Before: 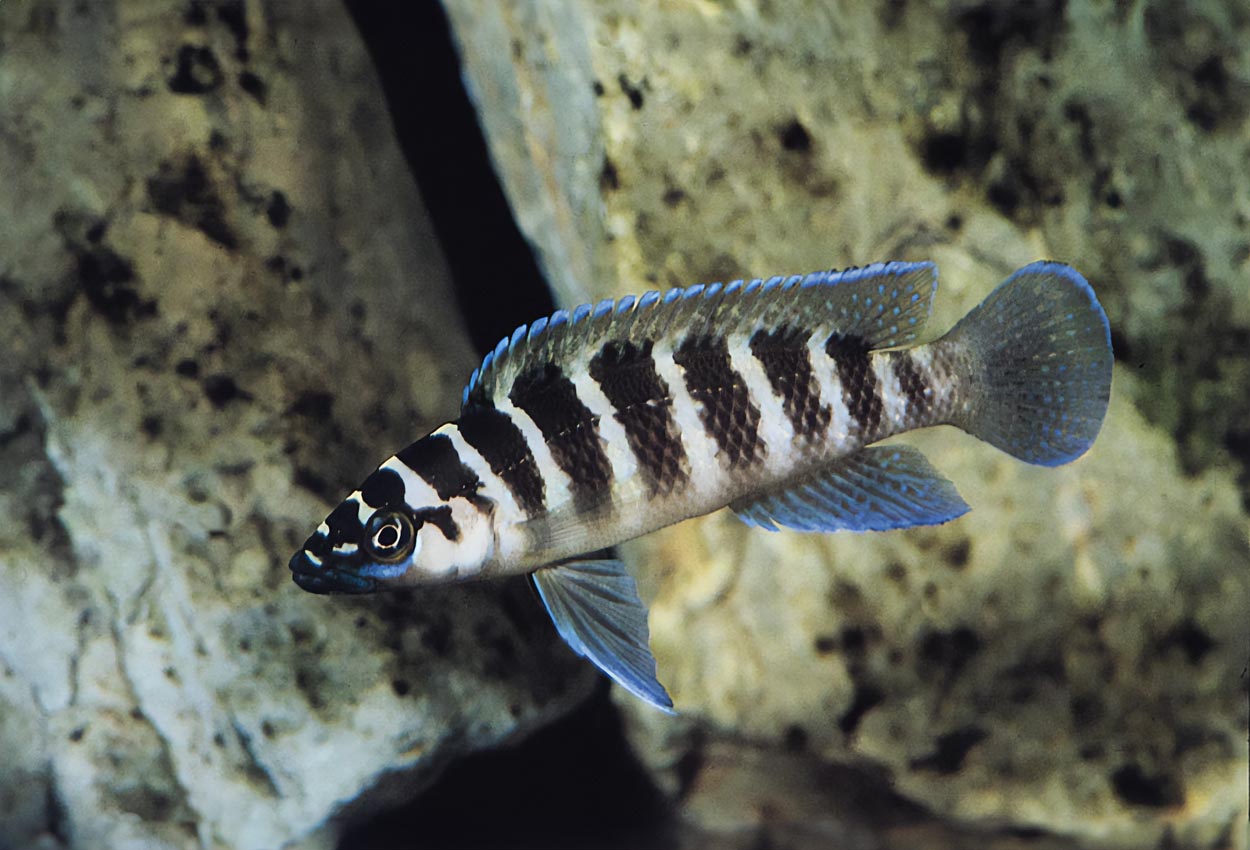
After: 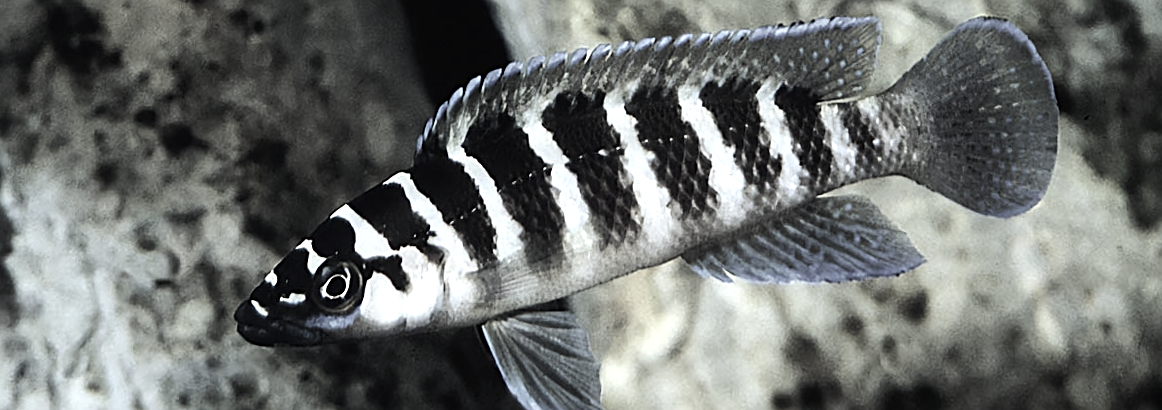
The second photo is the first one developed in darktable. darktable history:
crop and rotate: top 26.056%, bottom 25.543%
tone equalizer: -8 EV -0.75 EV, -7 EV -0.7 EV, -6 EV -0.6 EV, -5 EV -0.4 EV, -3 EV 0.4 EV, -2 EV 0.6 EV, -1 EV 0.7 EV, +0 EV 0.75 EV, edges refinement/feathering 500, mask exposure compensation -1.57 EV, preserve details no
white balance: red 0.925, blue 1.046
sharpen: amount 0.478
rotate and perspective: rotation 0.215°, lens shift (vertical) -0.139, crop left 0.069, crop right 0.939, crop top 0.002, crop bottom 0.996
contrast brightness saturation: saturation -0.05
color zones: curves: ch1 [(0, 0.153) (0.143, 0.15) (0.286, 0.151) (0.429, 0.152) (0.571, 0.152) (0.714, 0.151) (0.857, 0.151) (1, 0.153)]
